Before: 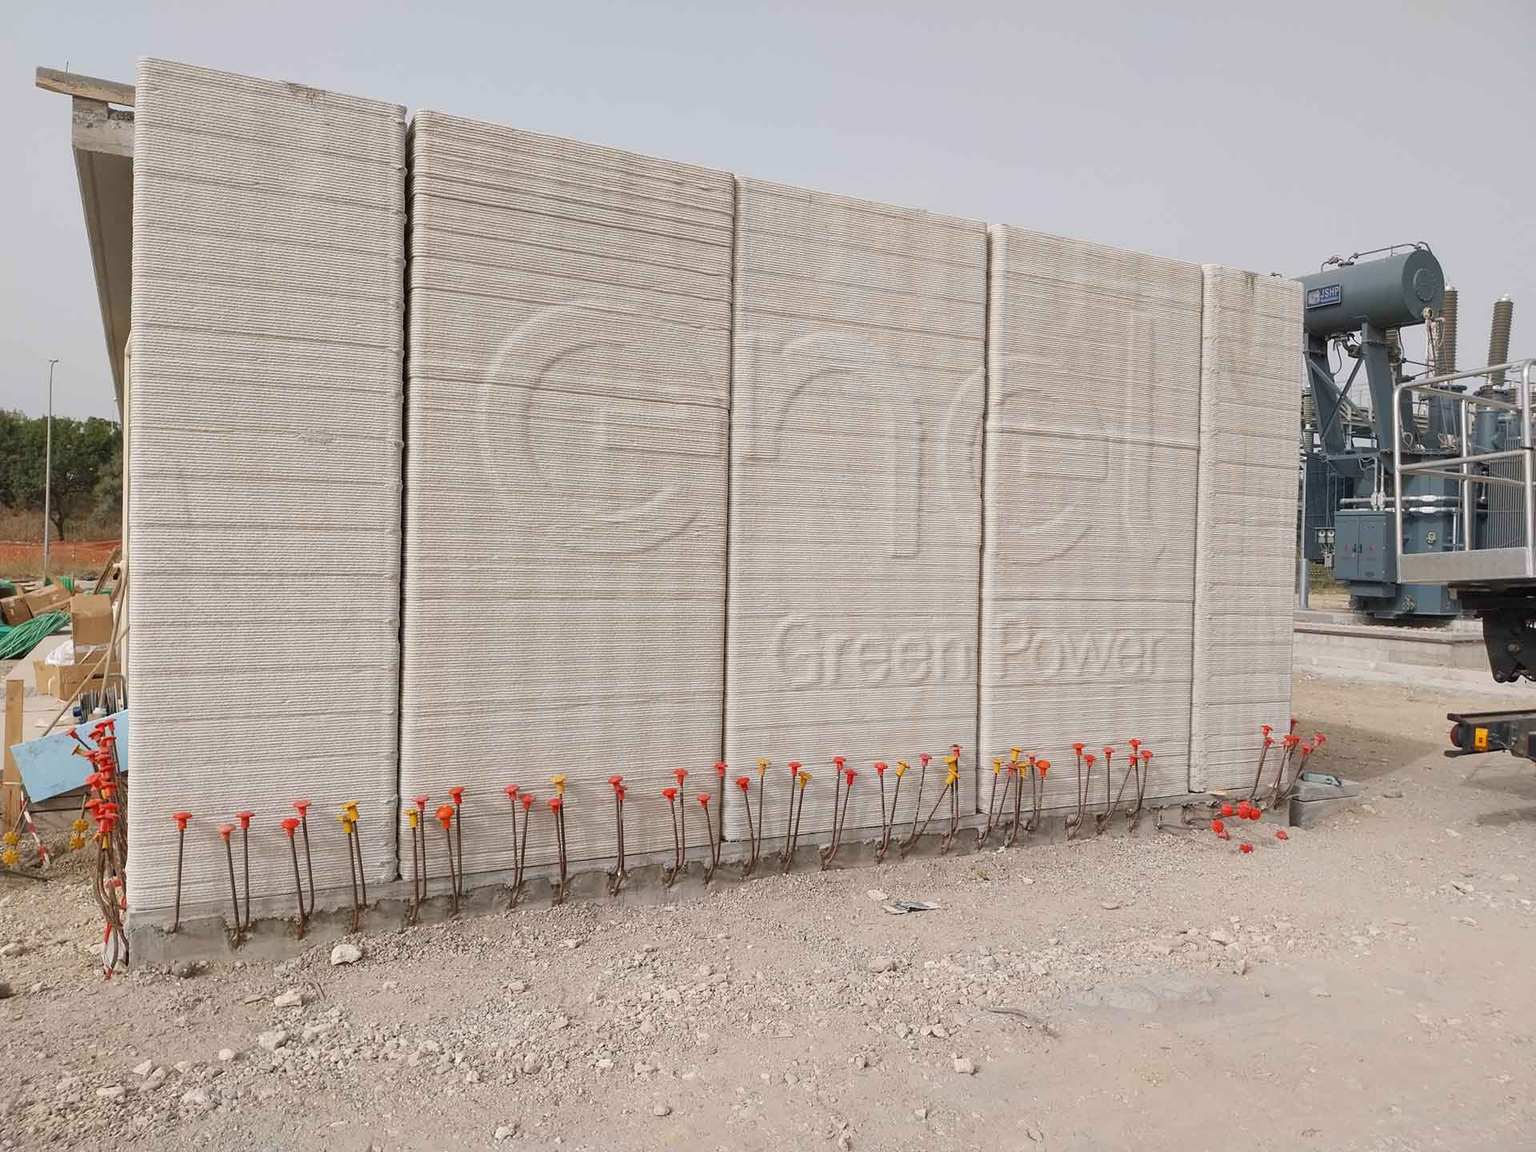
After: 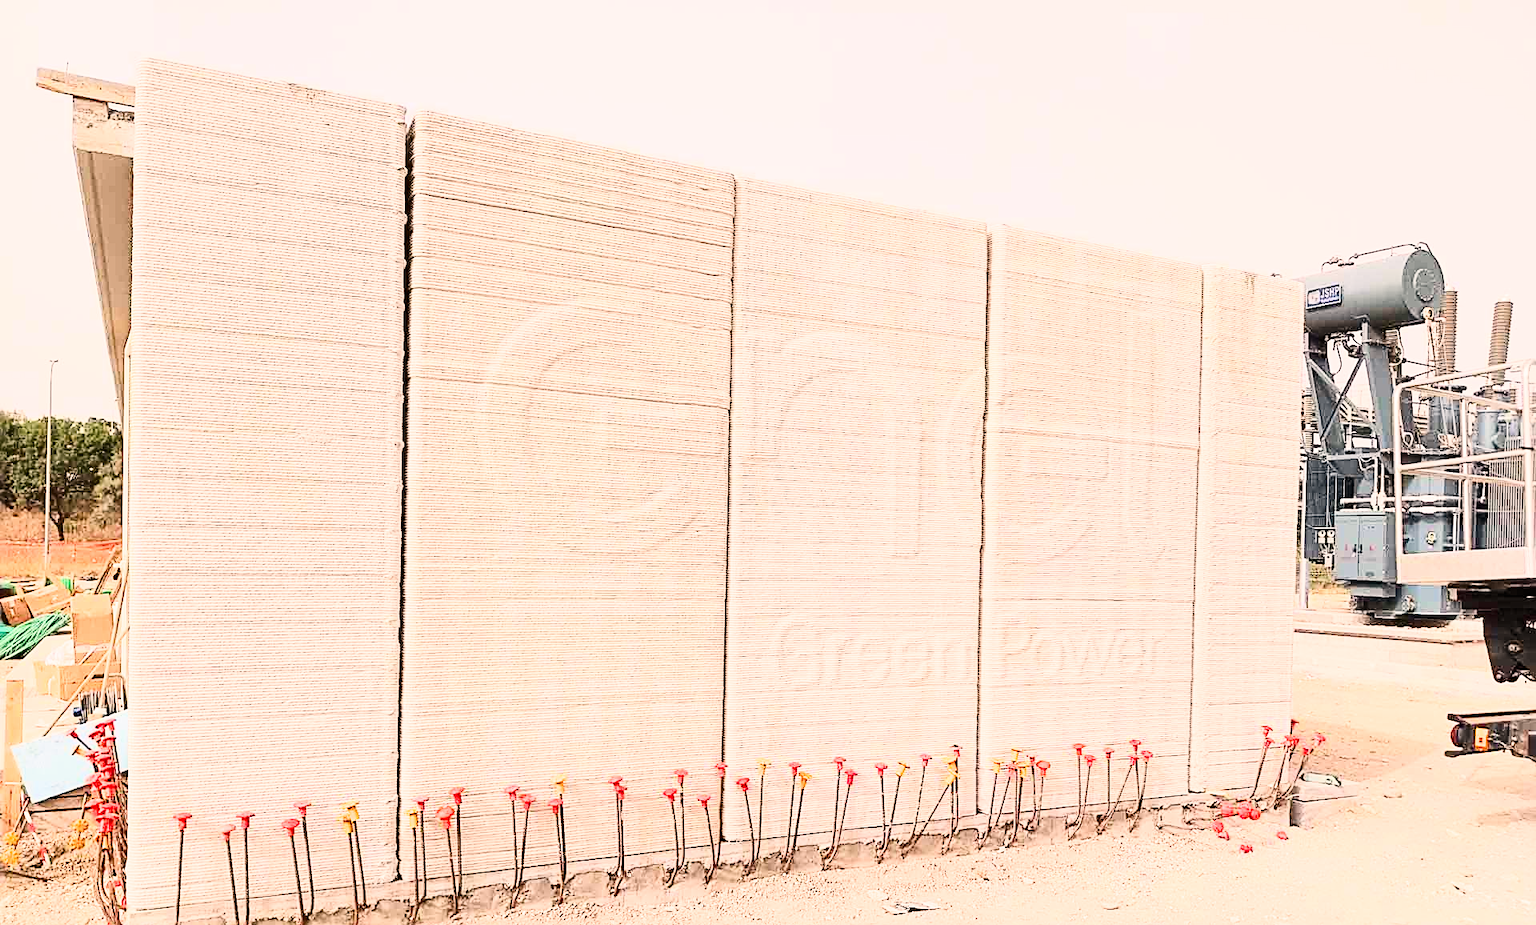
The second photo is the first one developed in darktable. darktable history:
white balance: red 1.127, blue 0.943
crop: bottom 19.644%
exposure: black level correction 0, exposure 1.5 EV, compensate highlight preservation false
tone equalizer: -7 EV 0.18 EV, -6 EV 0.12 EV, -5 EV 0.08 EV, -4 EV 0.04 EV, -2 EV -0.02 EV, -1 EV -0.04 EV, +0 EV -0.06 EV, luminance estimator HSV value / RGB max
sharpen: radius 2.584, amount 0.688
filmic rgb: black relative exposure -7.65 EV, white relative exposure 4.56 EV, hardness 3.61
contrast brightness saturation: contrast 0.4, brightness 0.05, saturation 0.25
